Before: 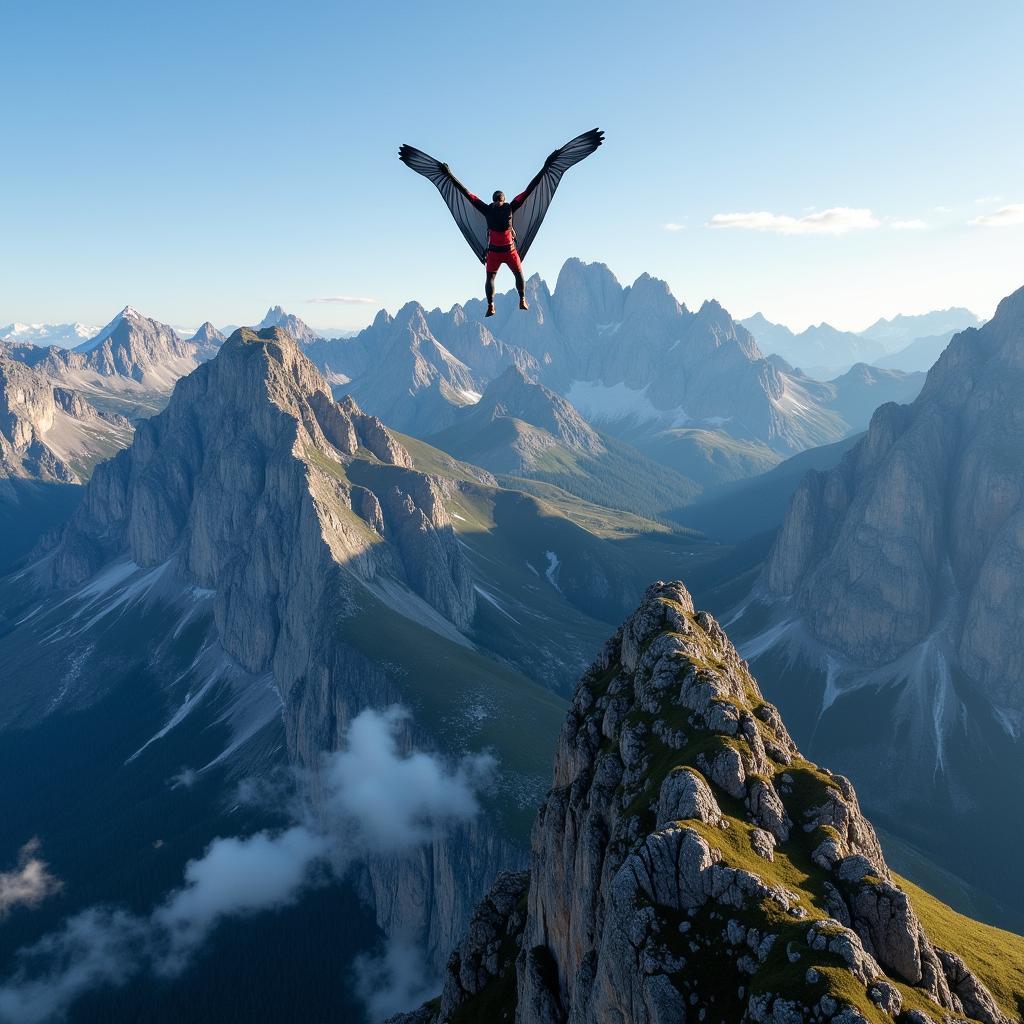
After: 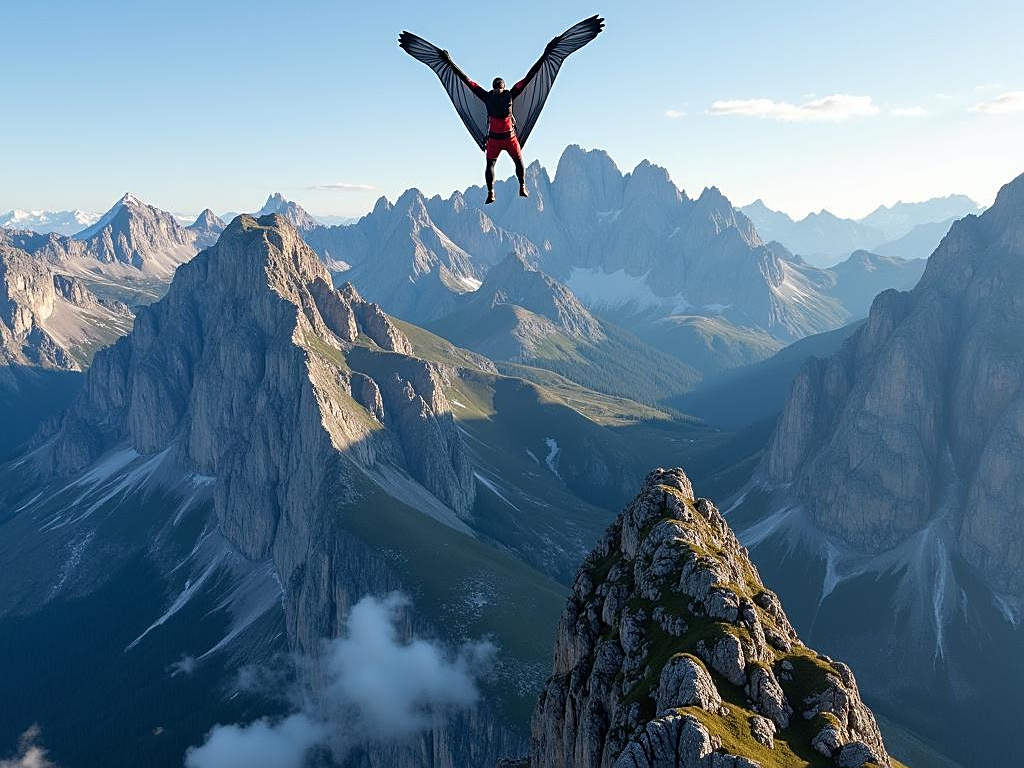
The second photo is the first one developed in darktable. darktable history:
crop: top 11.038%, bottom 13.962%
sharpen: on, module defaults
